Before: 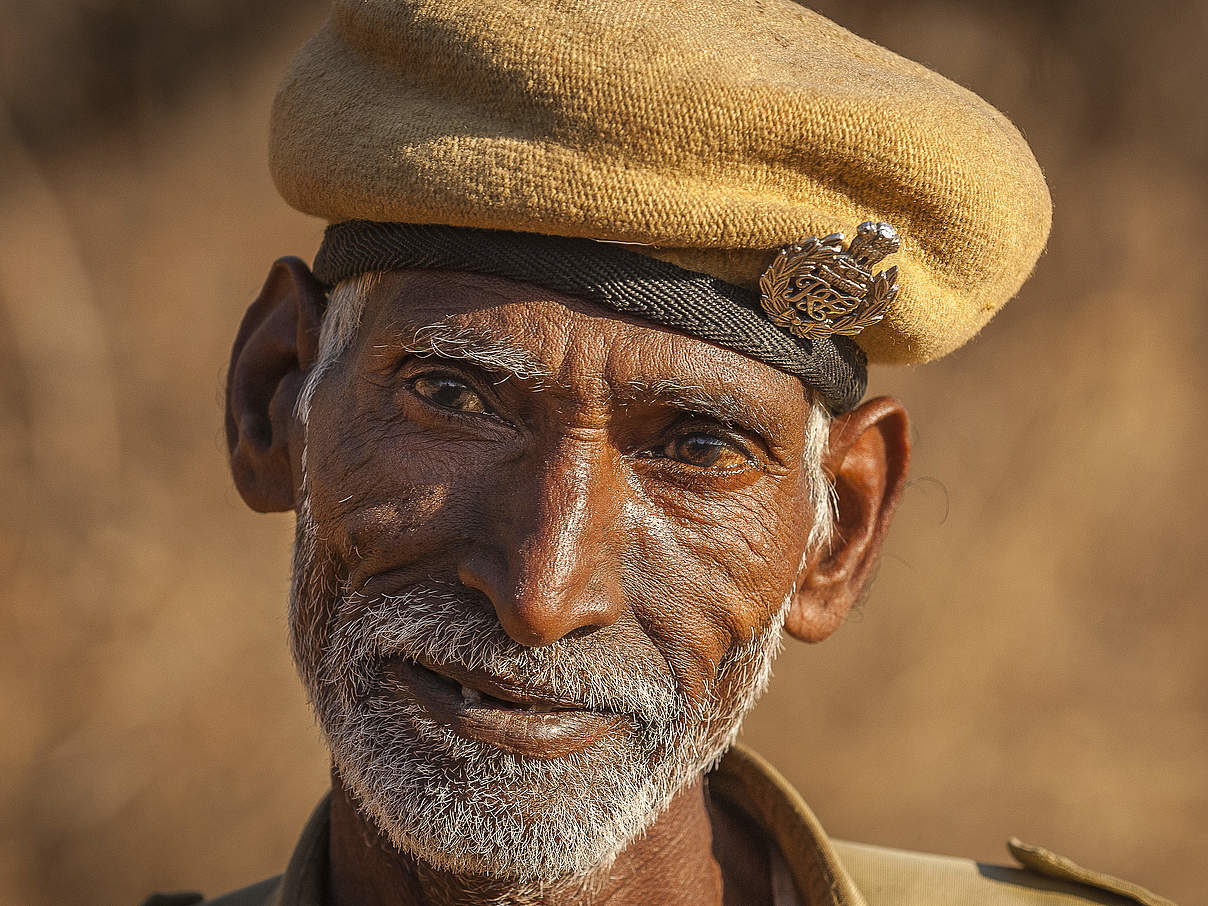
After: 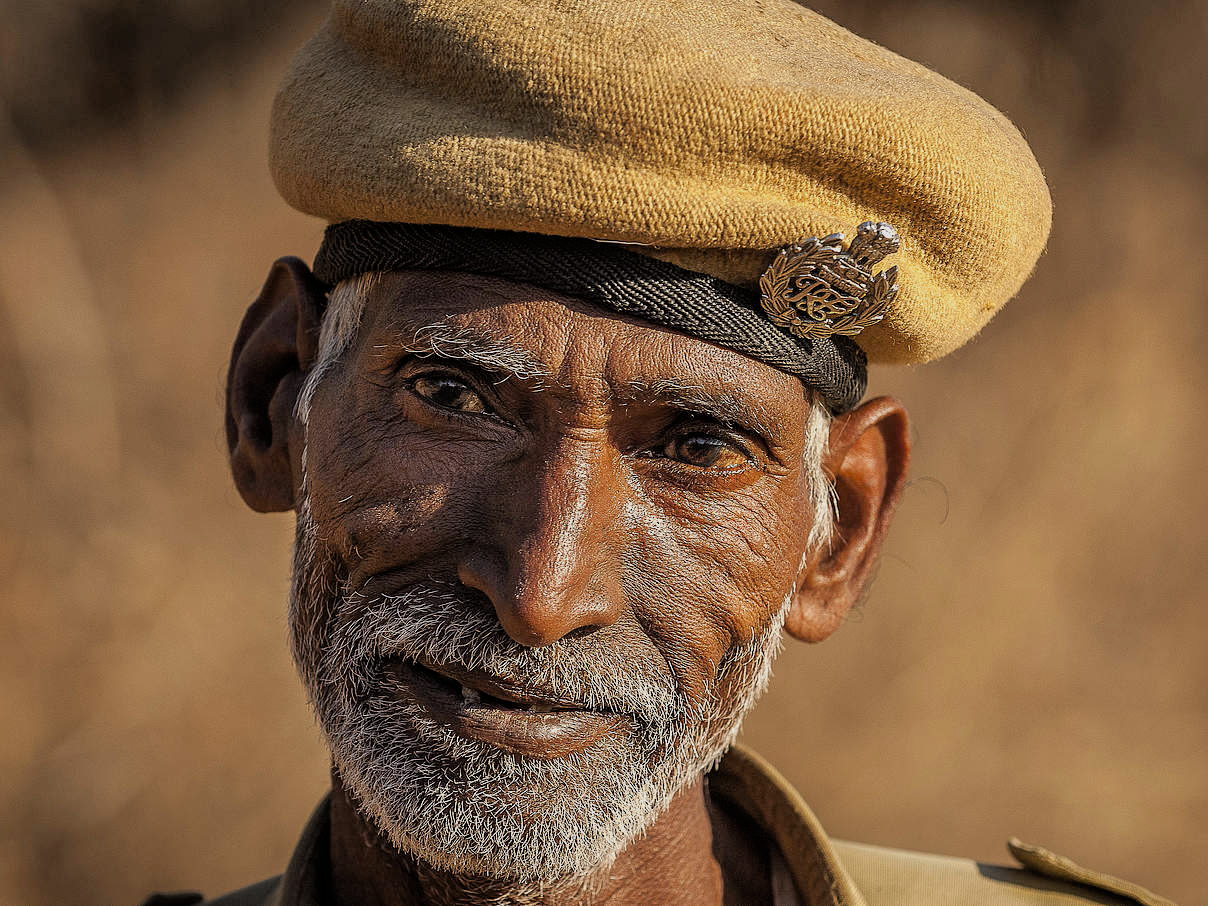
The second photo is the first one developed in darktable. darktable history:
filmic rgb: black relative exposure -5.79 EV, white relative exposure 3.39 EV, hardness 3.68, color science v6 (2022)
